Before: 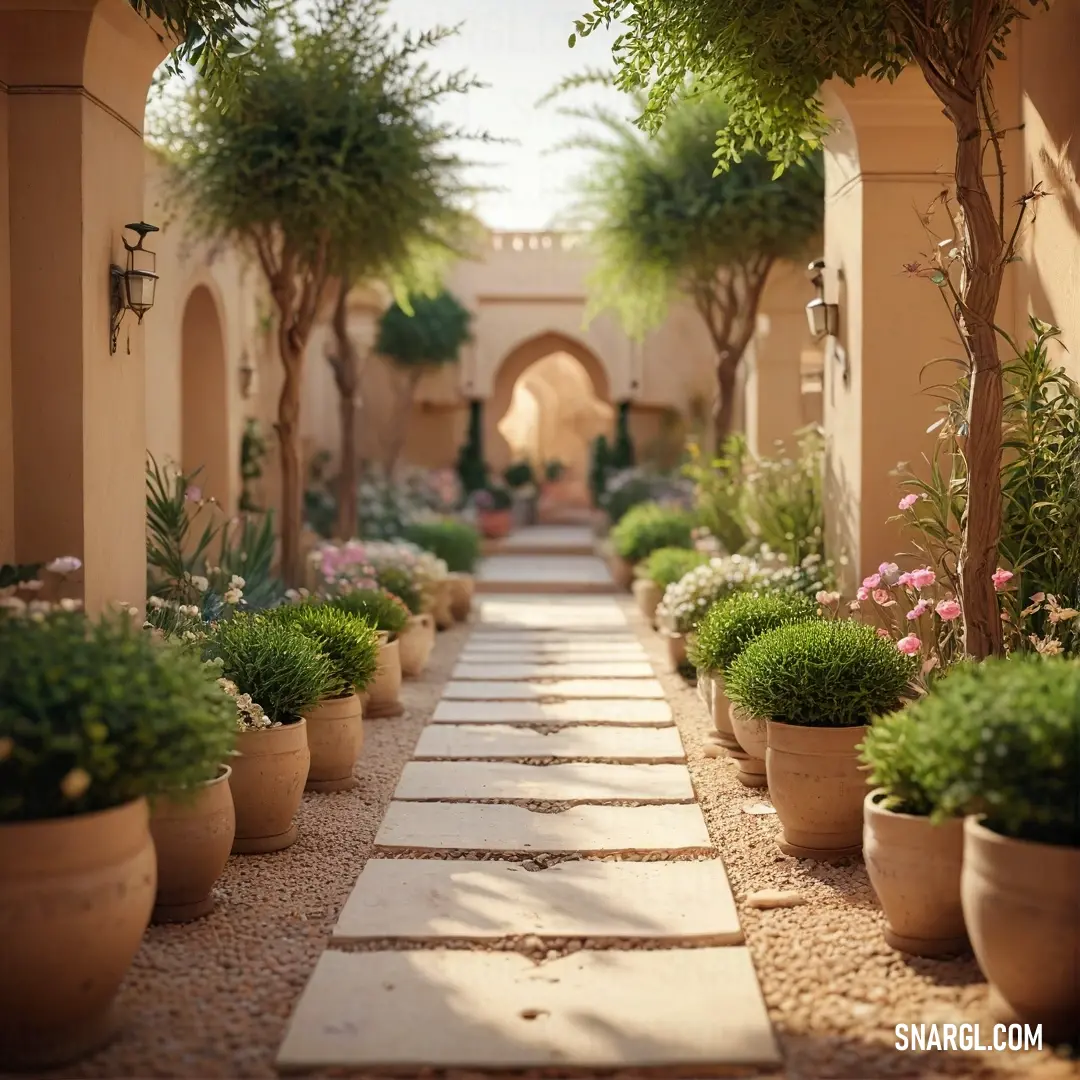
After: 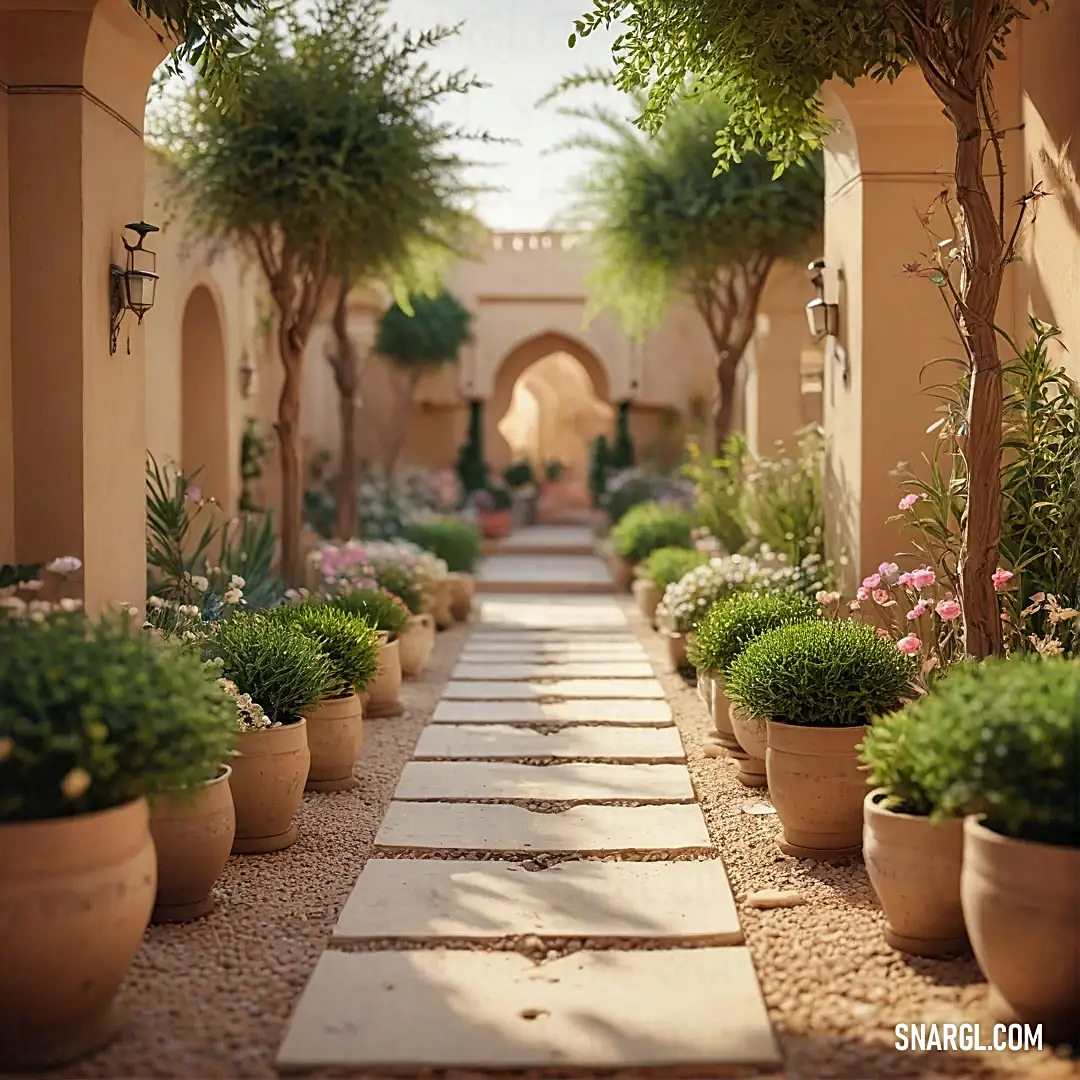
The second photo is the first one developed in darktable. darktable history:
shadows and highlights: shadows 43.39, white point adjustment -1.3, soften with gaussian
sharpen: amount 0.499
